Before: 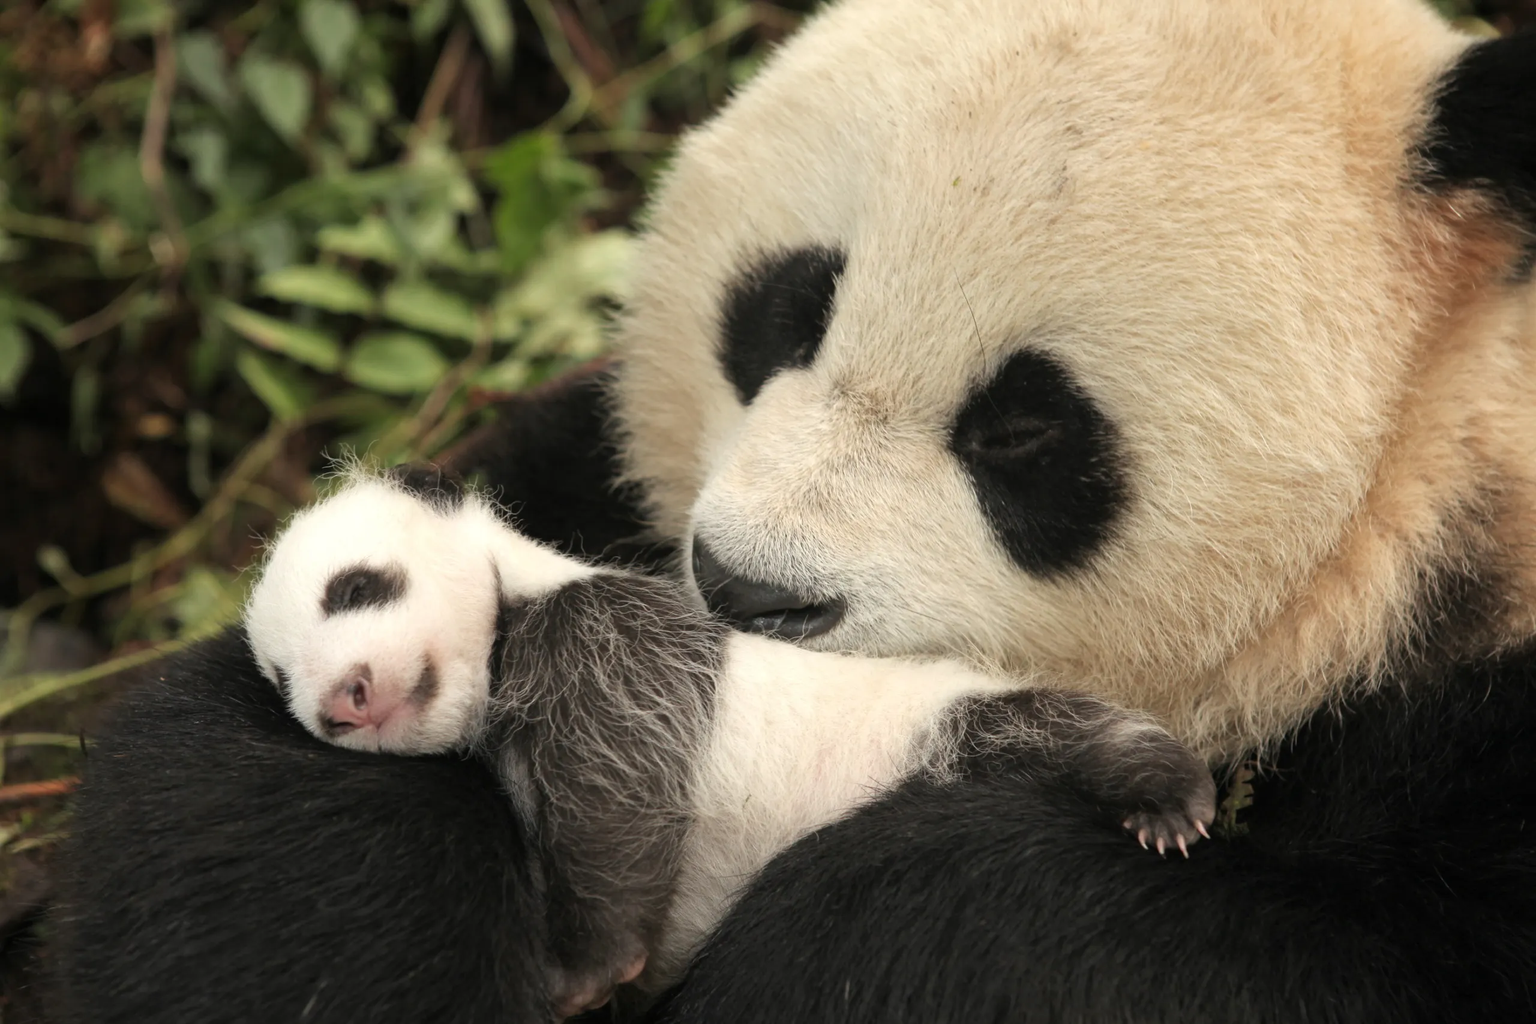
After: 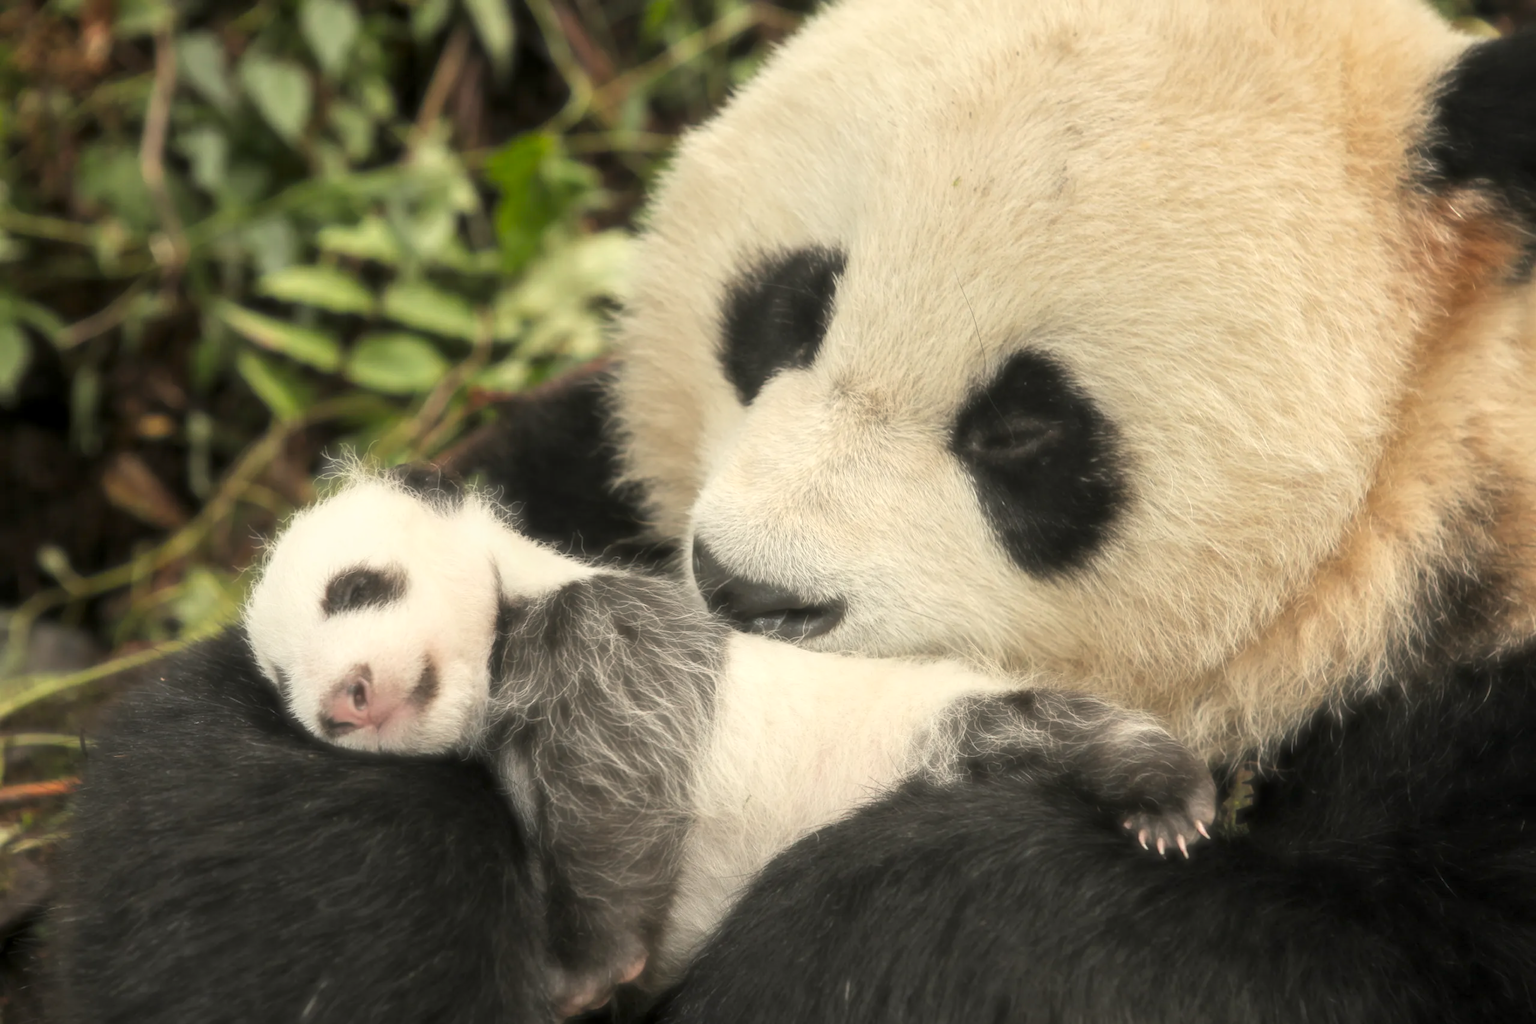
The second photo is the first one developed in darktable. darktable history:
local contrast: detail 130%
haze removal: strength -0.9, distance 0.225, compatibility mode true, adaptive false
color balance rgb: linear chroma grading › global chroma 15%, perceptual saturation grading › global saturation 30%
